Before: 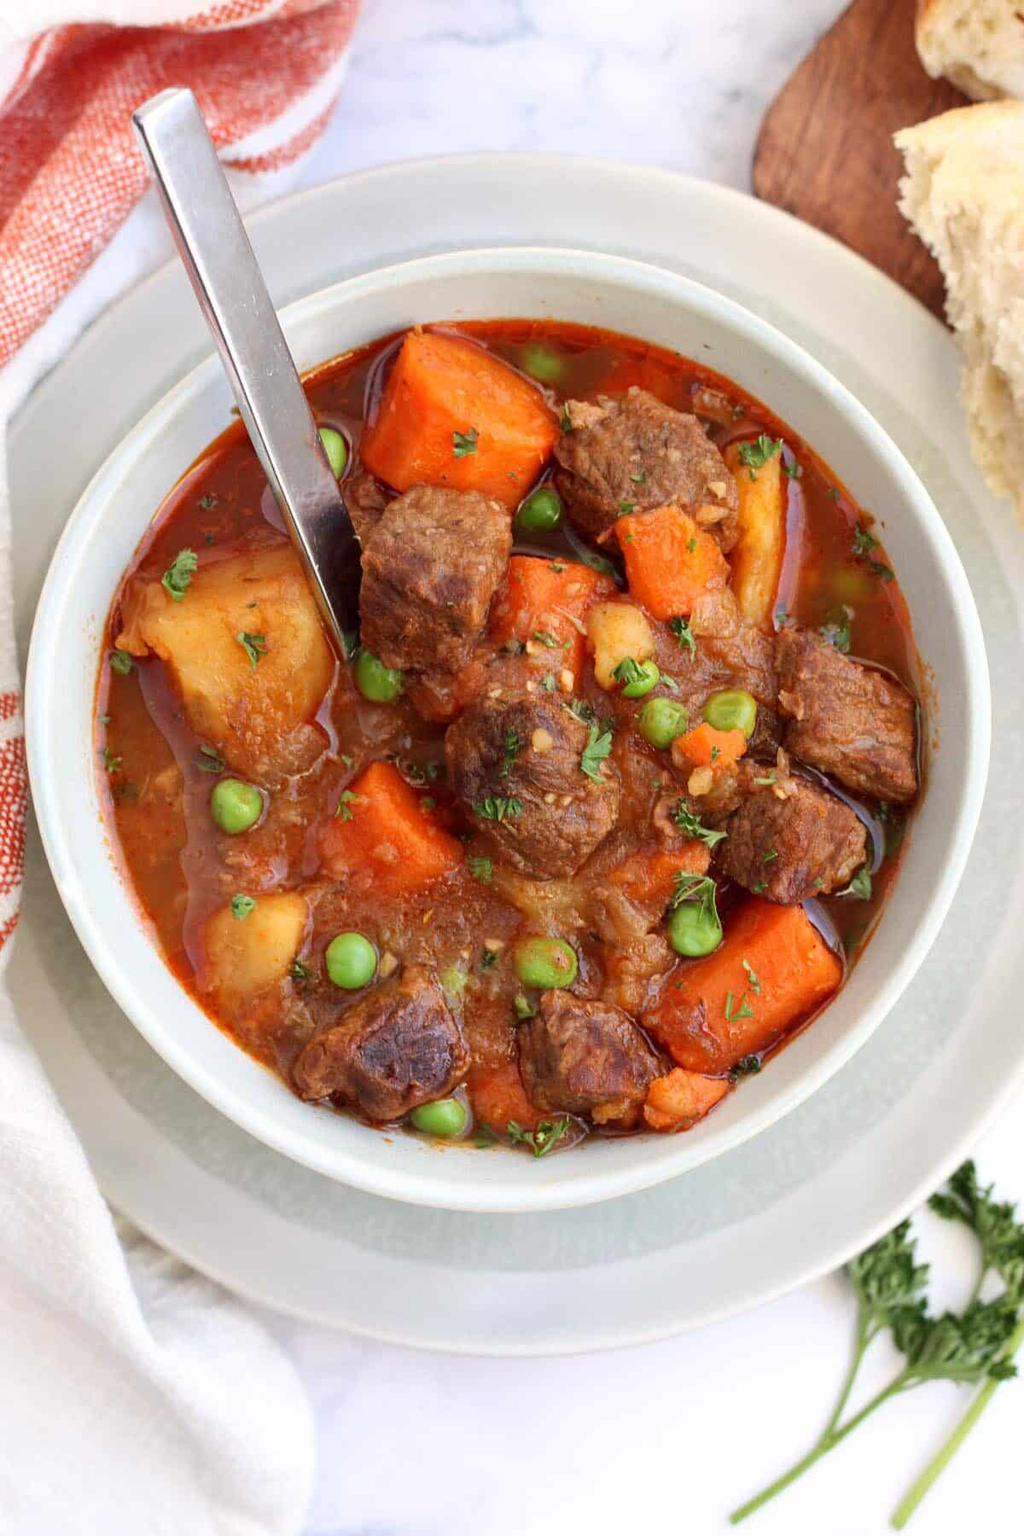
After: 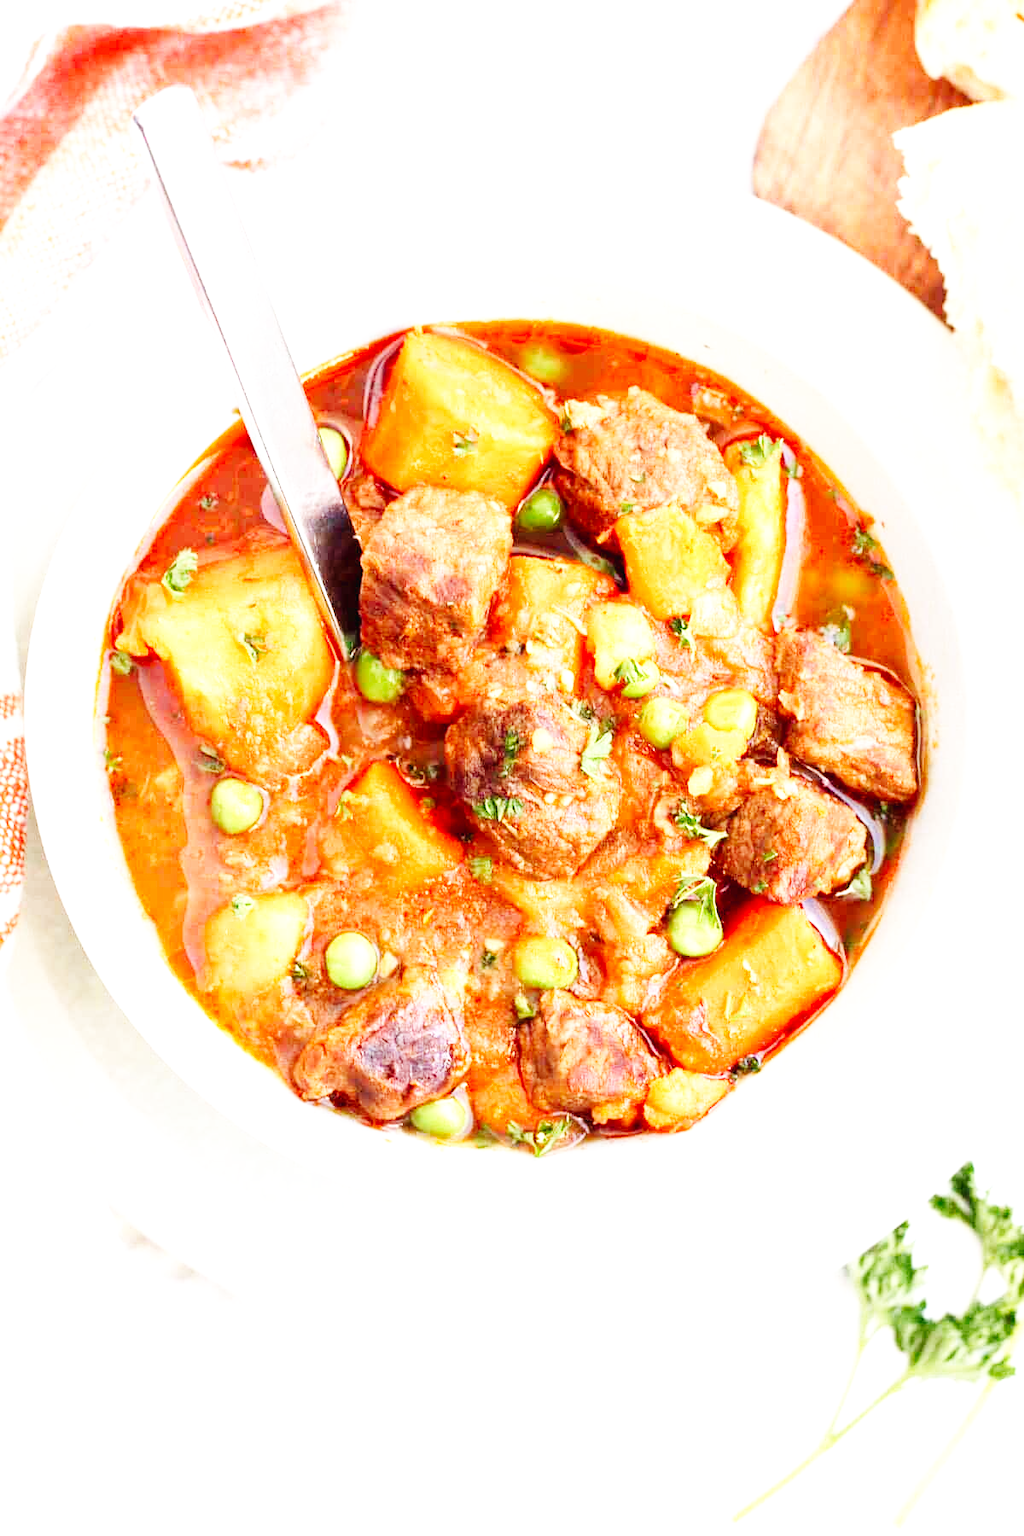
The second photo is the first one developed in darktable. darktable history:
base curve: curves: ch0 [(0, 0.003) (0.001, 0.002) (0.006, 0.004) (0.02, 0.022) (0.048, 0.086) (0.094, 0.234) (0.162, 0.431) (0.258, 0.629) (0.385, 0.8) (0.548, 0.918) (0.751, 0.988) (1, 1)], preserve colors none
exposure: black level correction 0.001, exposure 0.955 EV, compensate exposure bias true, compensate highlight preservation false
